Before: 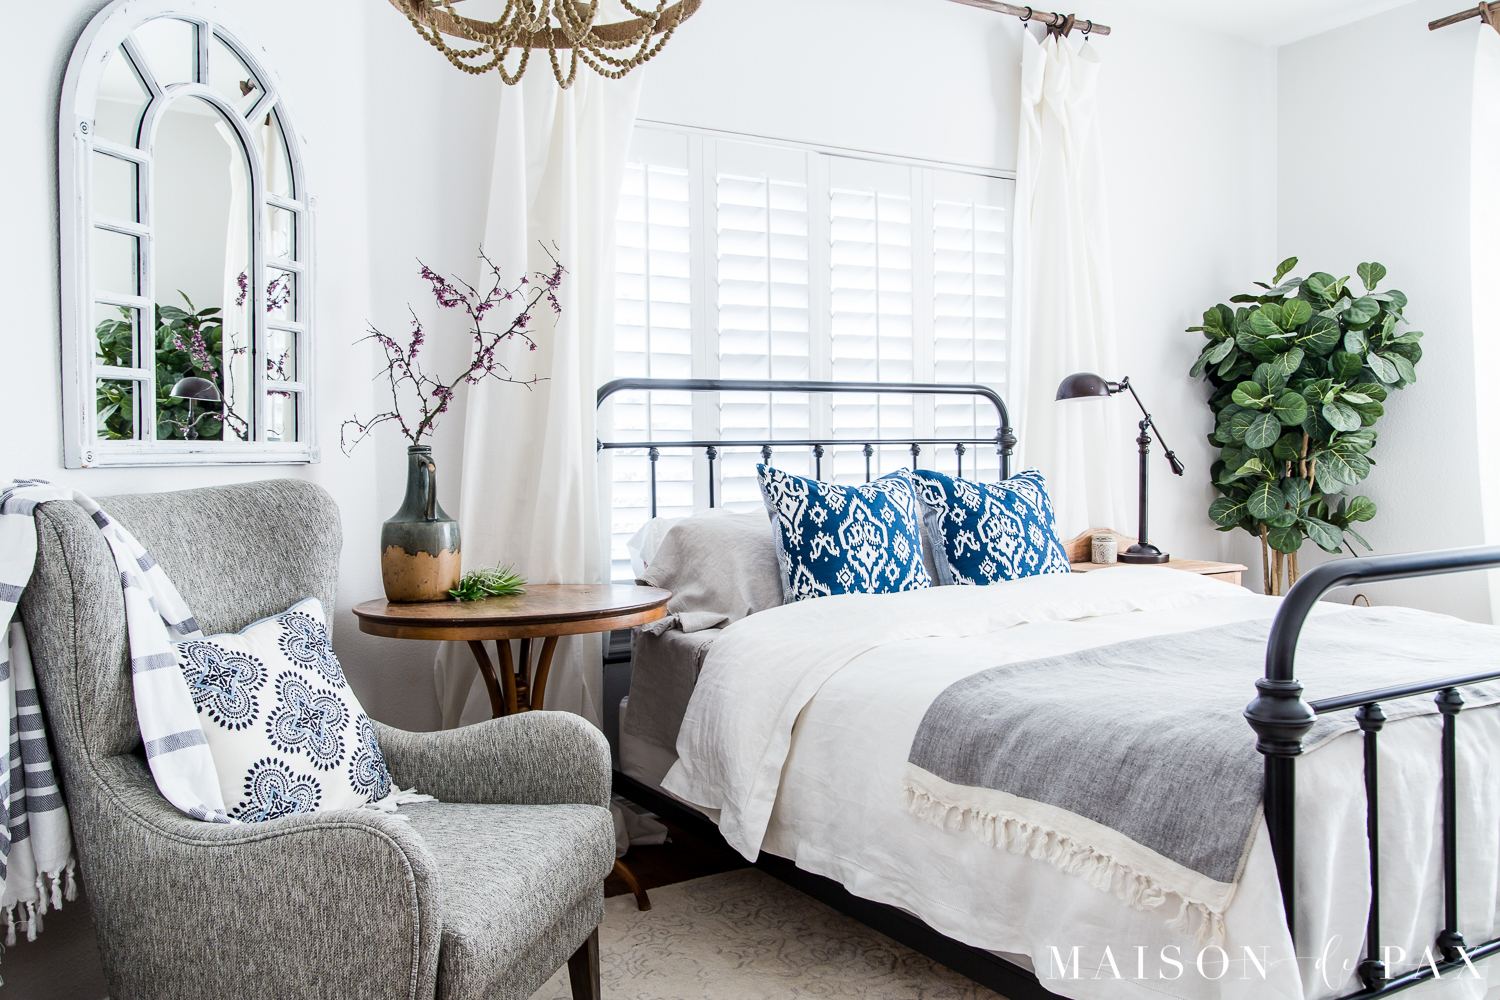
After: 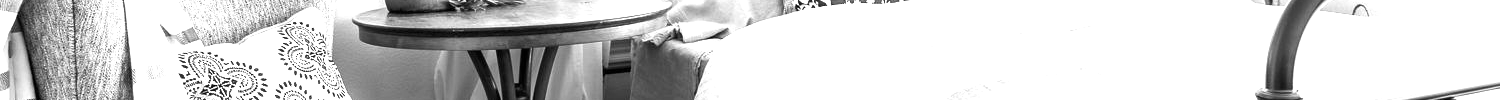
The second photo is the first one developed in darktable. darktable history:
monochrome: size 1
crop and rotate: top 59.084%, bottom 30.916%
color balance: output saturation 98.5%
exposure: exposure 1 EV, compensate highlight preservation false
